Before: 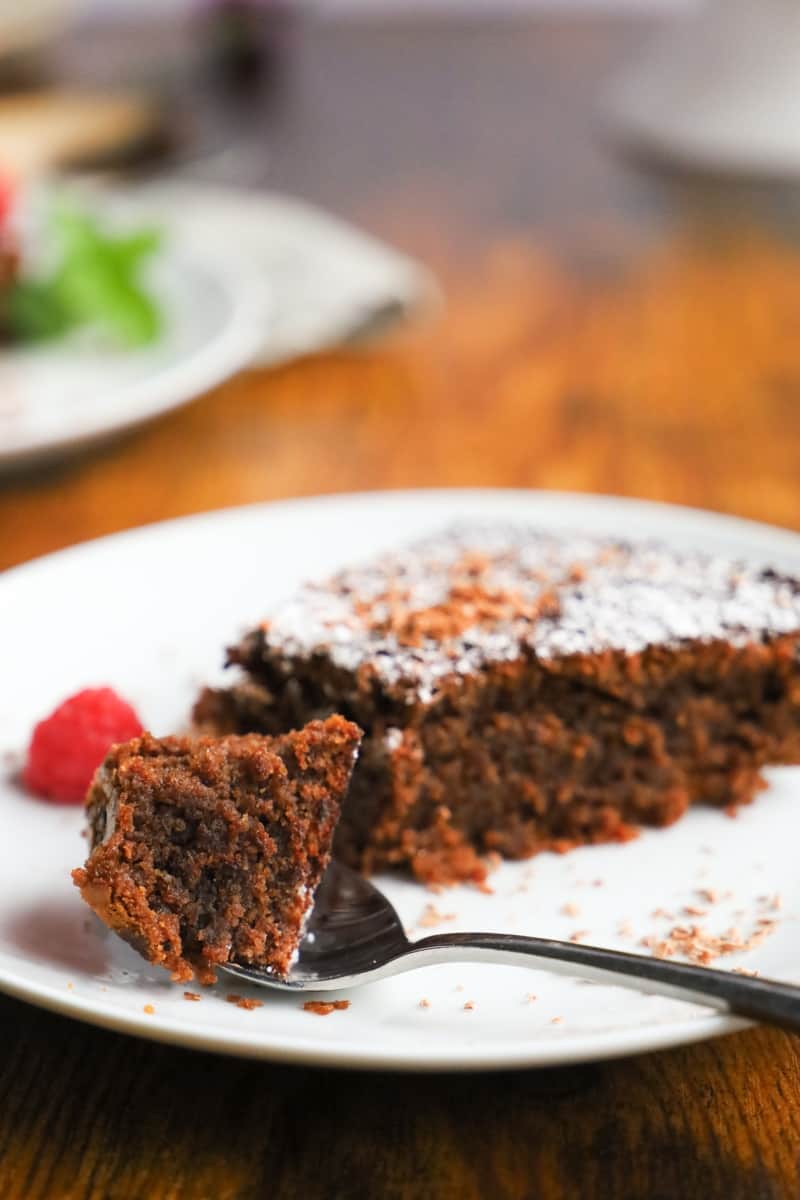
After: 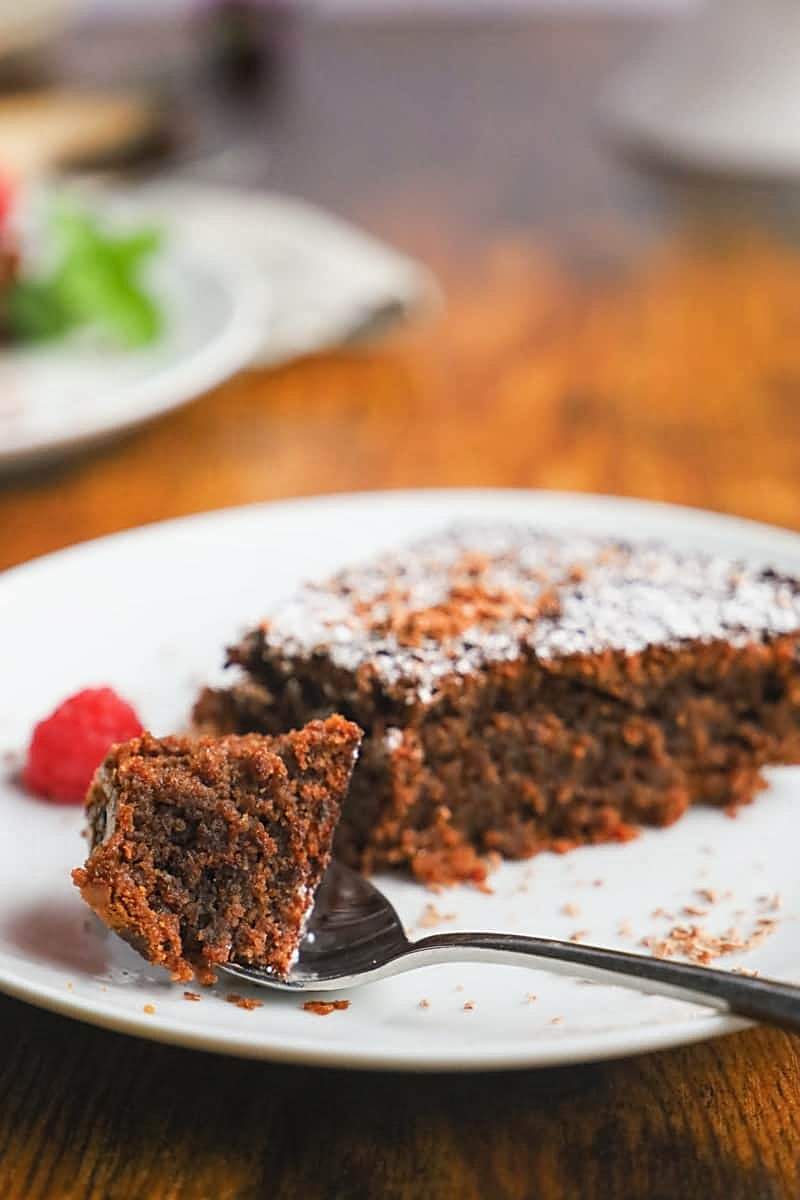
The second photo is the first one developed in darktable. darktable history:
local contrast: detail 110%
sharpen: on, module defaults
